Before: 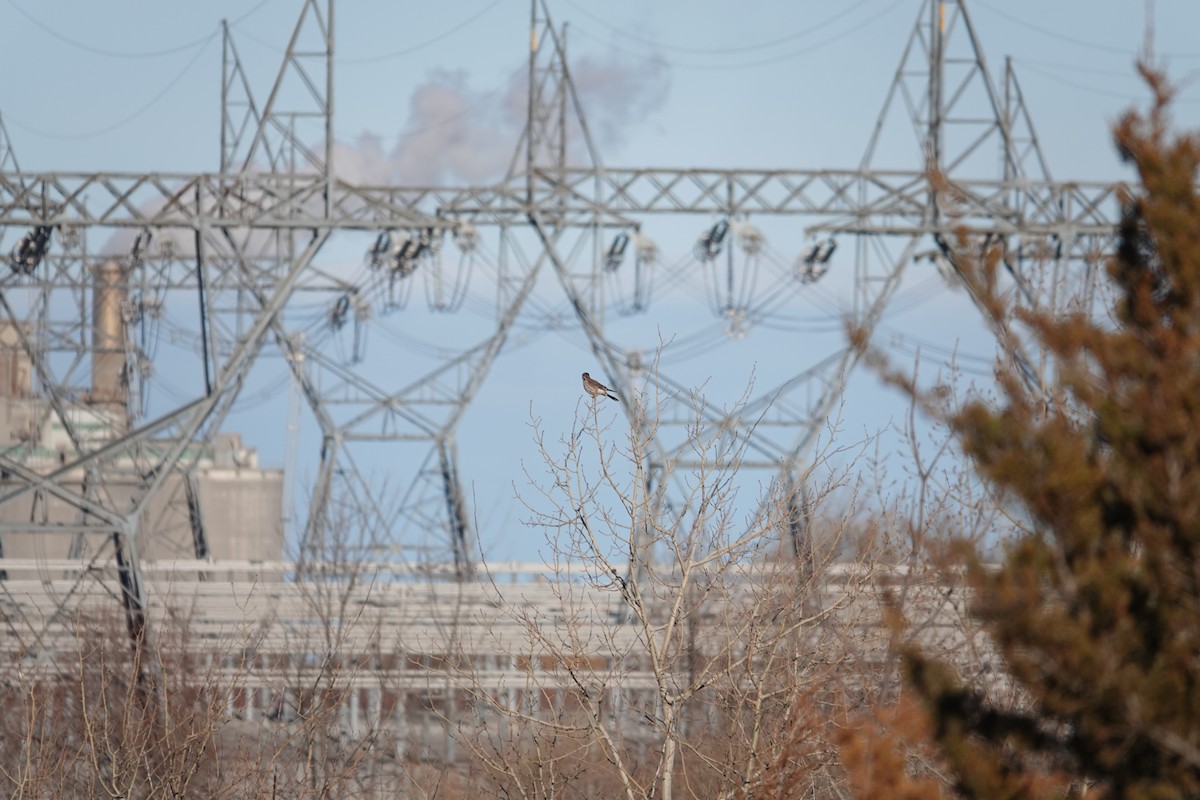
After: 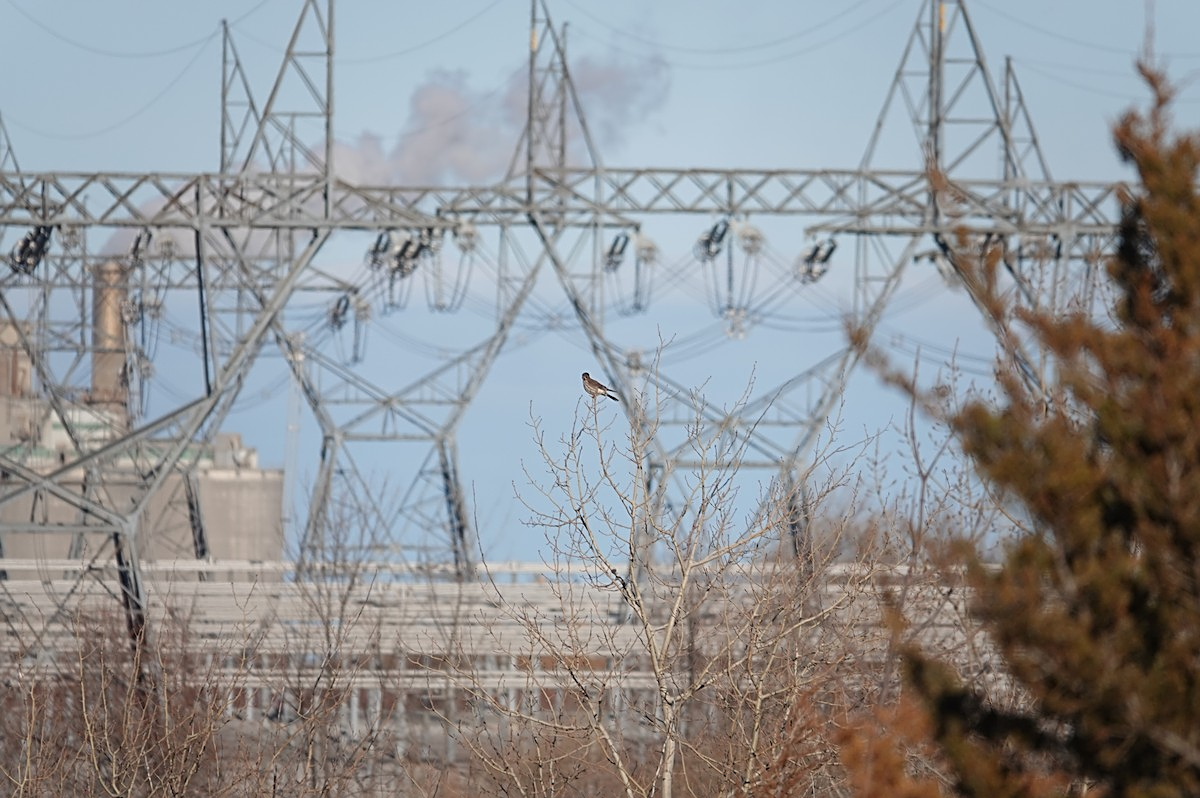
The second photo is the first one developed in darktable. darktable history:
sharpen: on, module defaults
crop: top 0.05%, bottom 0.098%
